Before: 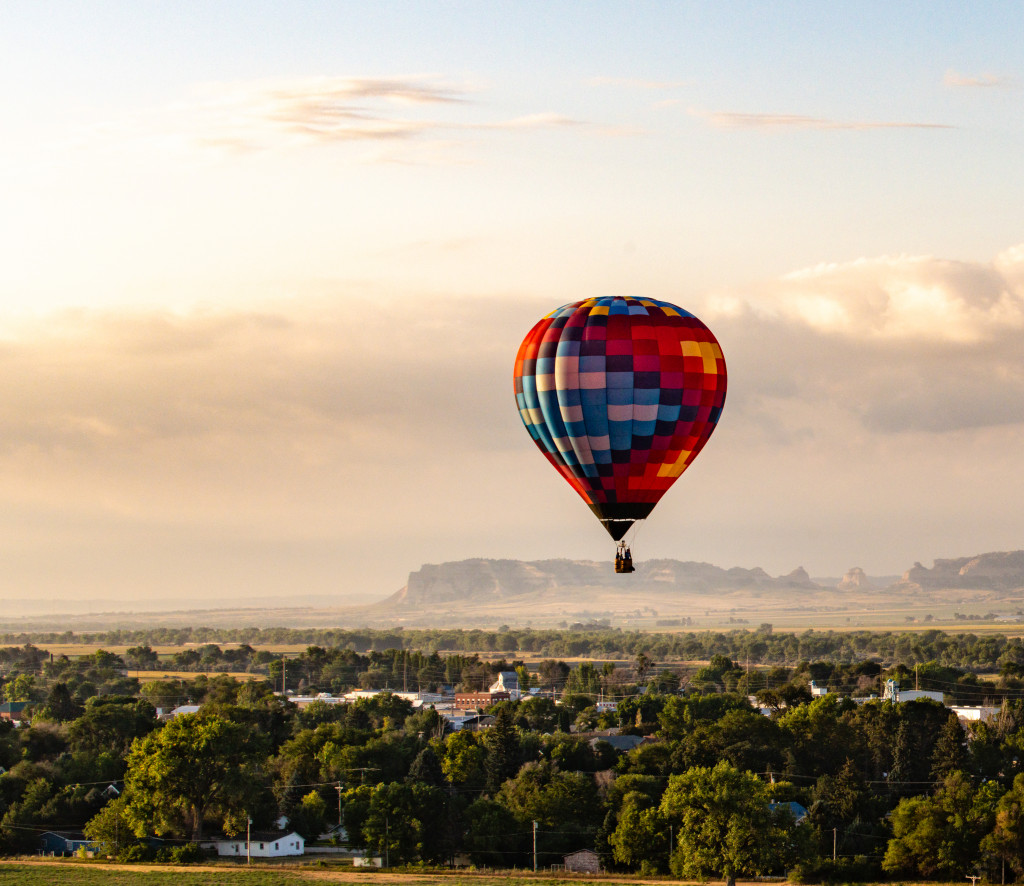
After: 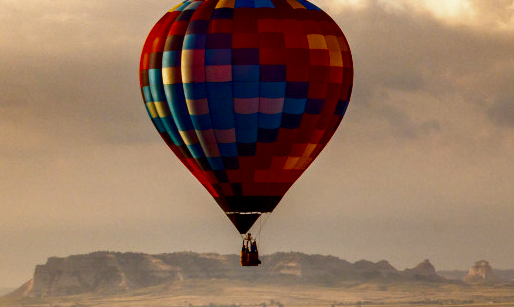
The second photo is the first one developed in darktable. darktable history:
color balance rgb: perceptual saturation grading › global saturation 25%, global vibrance 20%
rotate and perspective: automatic cropping original format, crop left 0, crop top 0
color correction: highlights a* -0.182, highlights b* -0.124
crop: left 36.607%, top 34.735%, right 13.146%, bottom 30.611%
contrast brightness saturation: brightness -0.52
